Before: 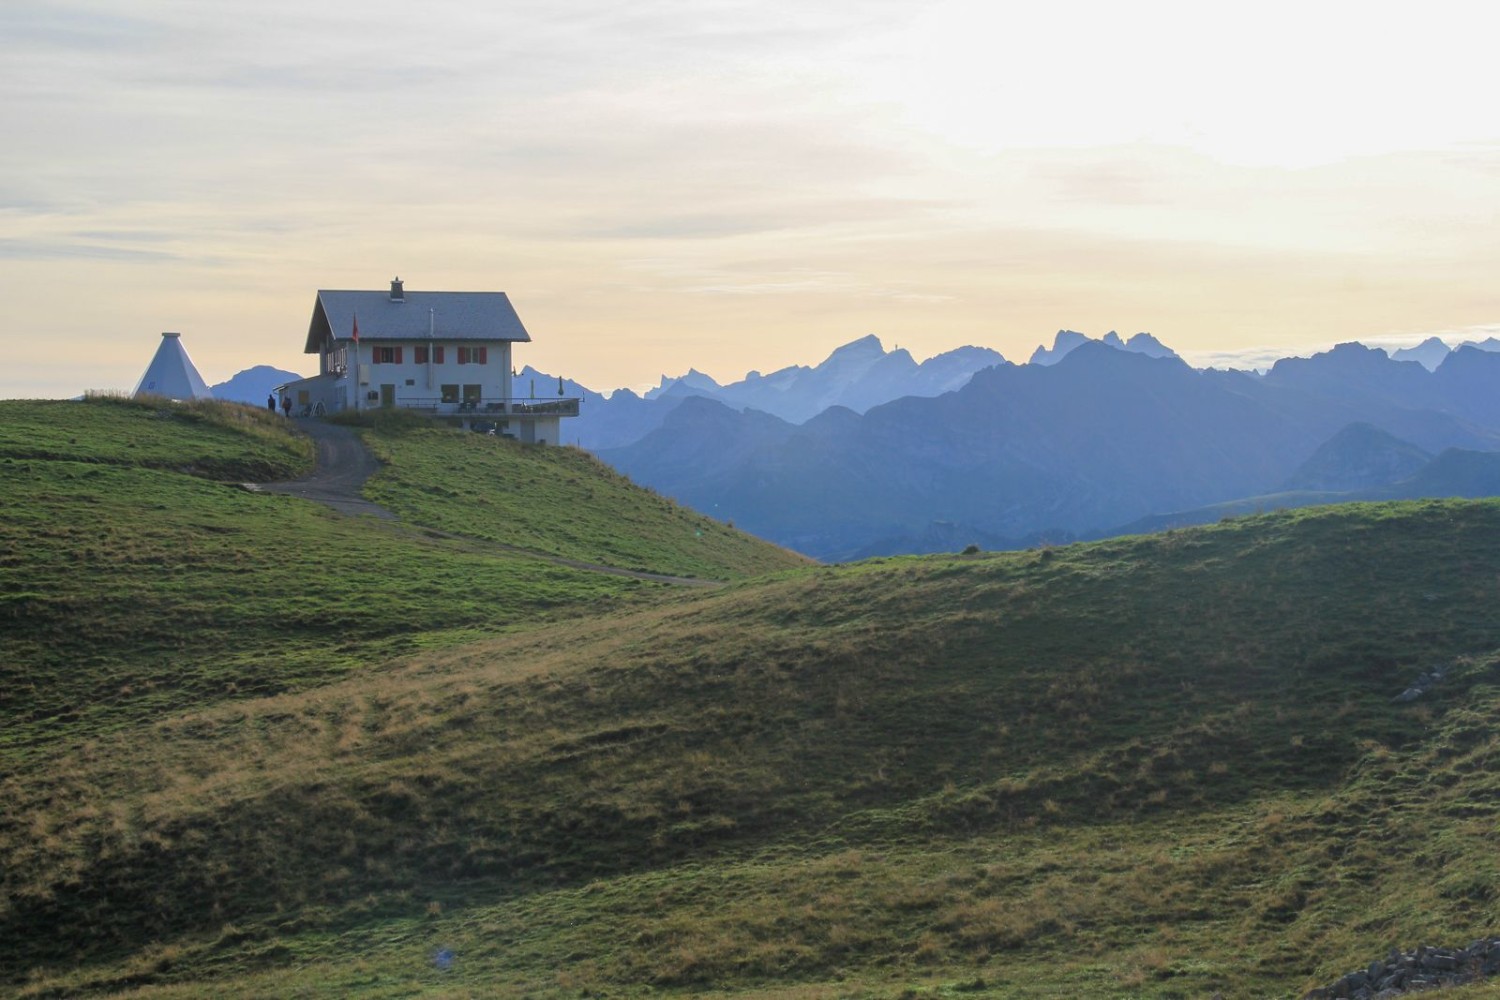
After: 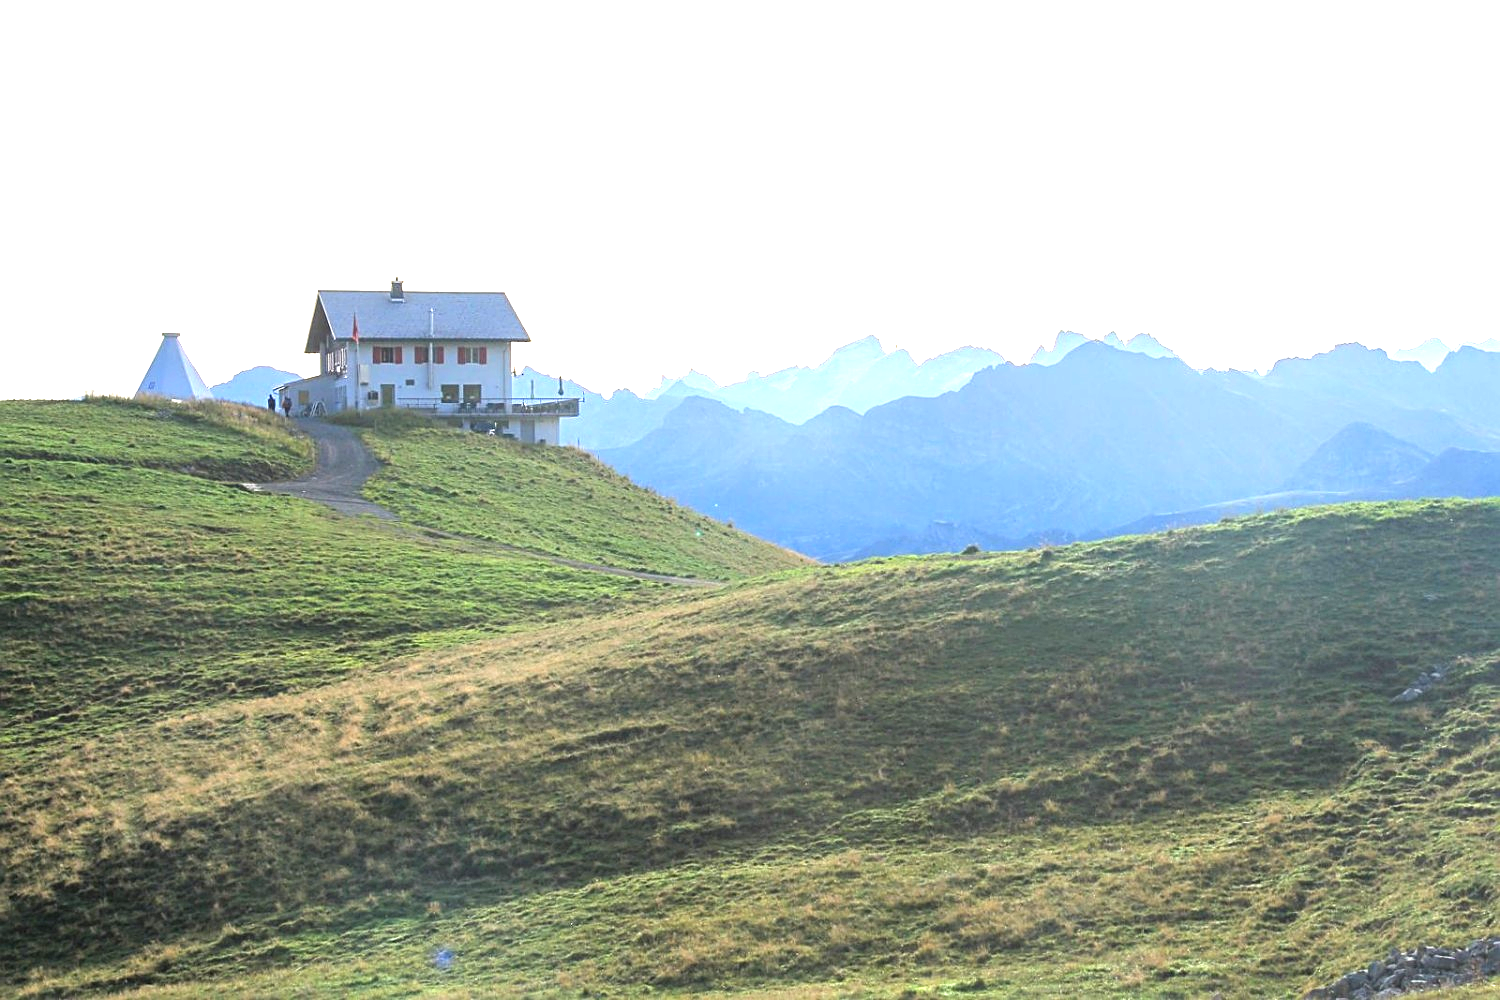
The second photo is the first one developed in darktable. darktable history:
sharpen: on, module defaults
exposure: black level correction 0, exposure 1.7 EV, compensate exposure bias true, compensate highlight preservation false
